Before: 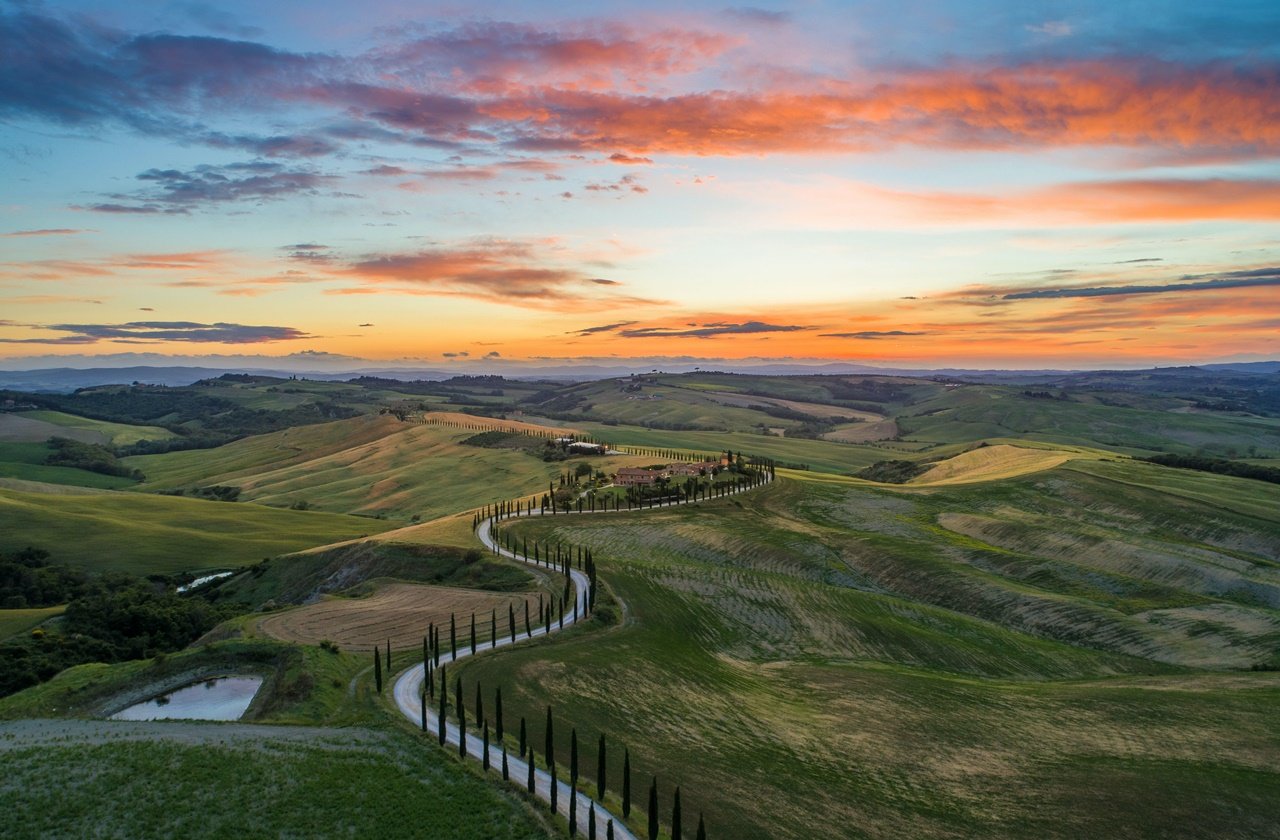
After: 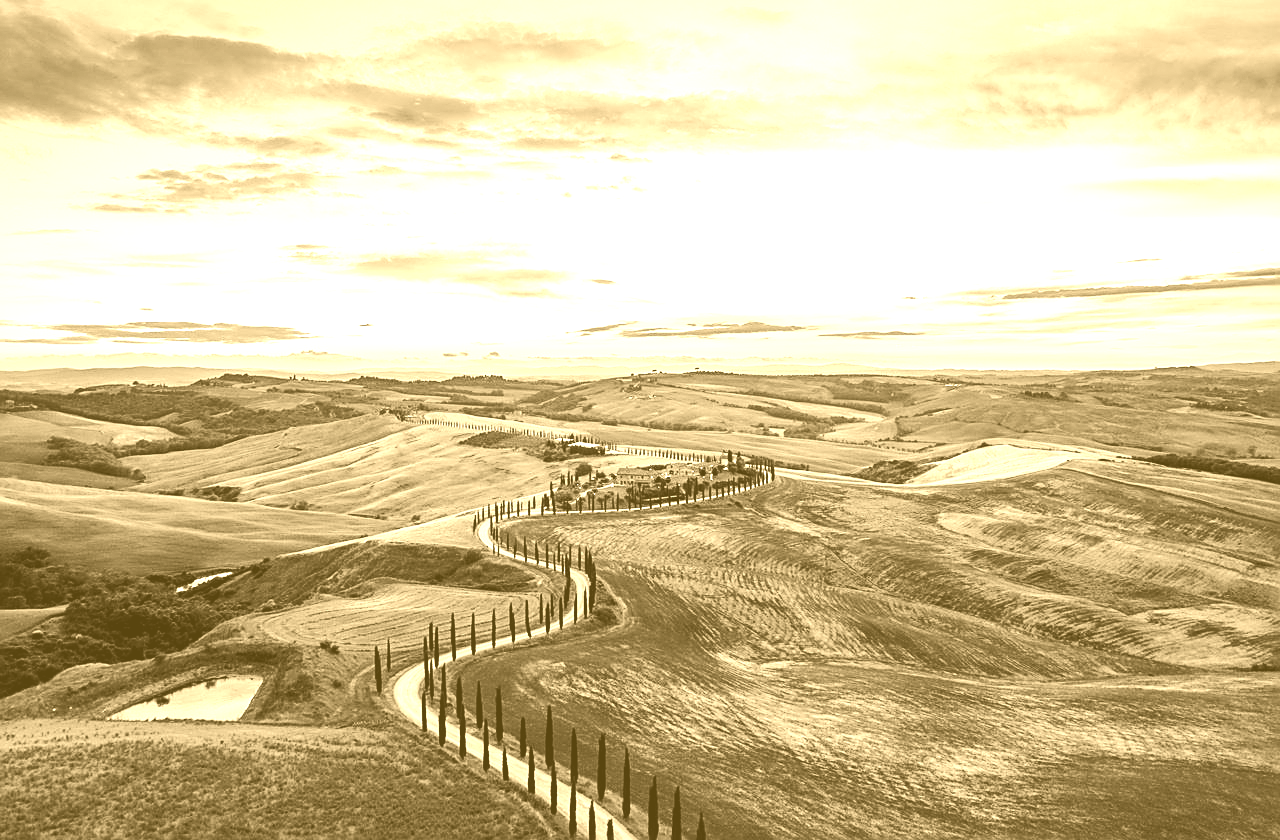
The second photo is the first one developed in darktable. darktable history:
local contrast: mode bilateral grid, contrast 20, coarseness 50, detail 120%, midtone range 0.2
colorize: hue 36°, source mix 100%
sharpen: on, module defaults
base curve: curves: ch0 [(0, 0) (0.028, 0.03) (0.121, 0.232) (0.46, 0.748) (0.859, 0.968) (1, 1)], preserve colors none
